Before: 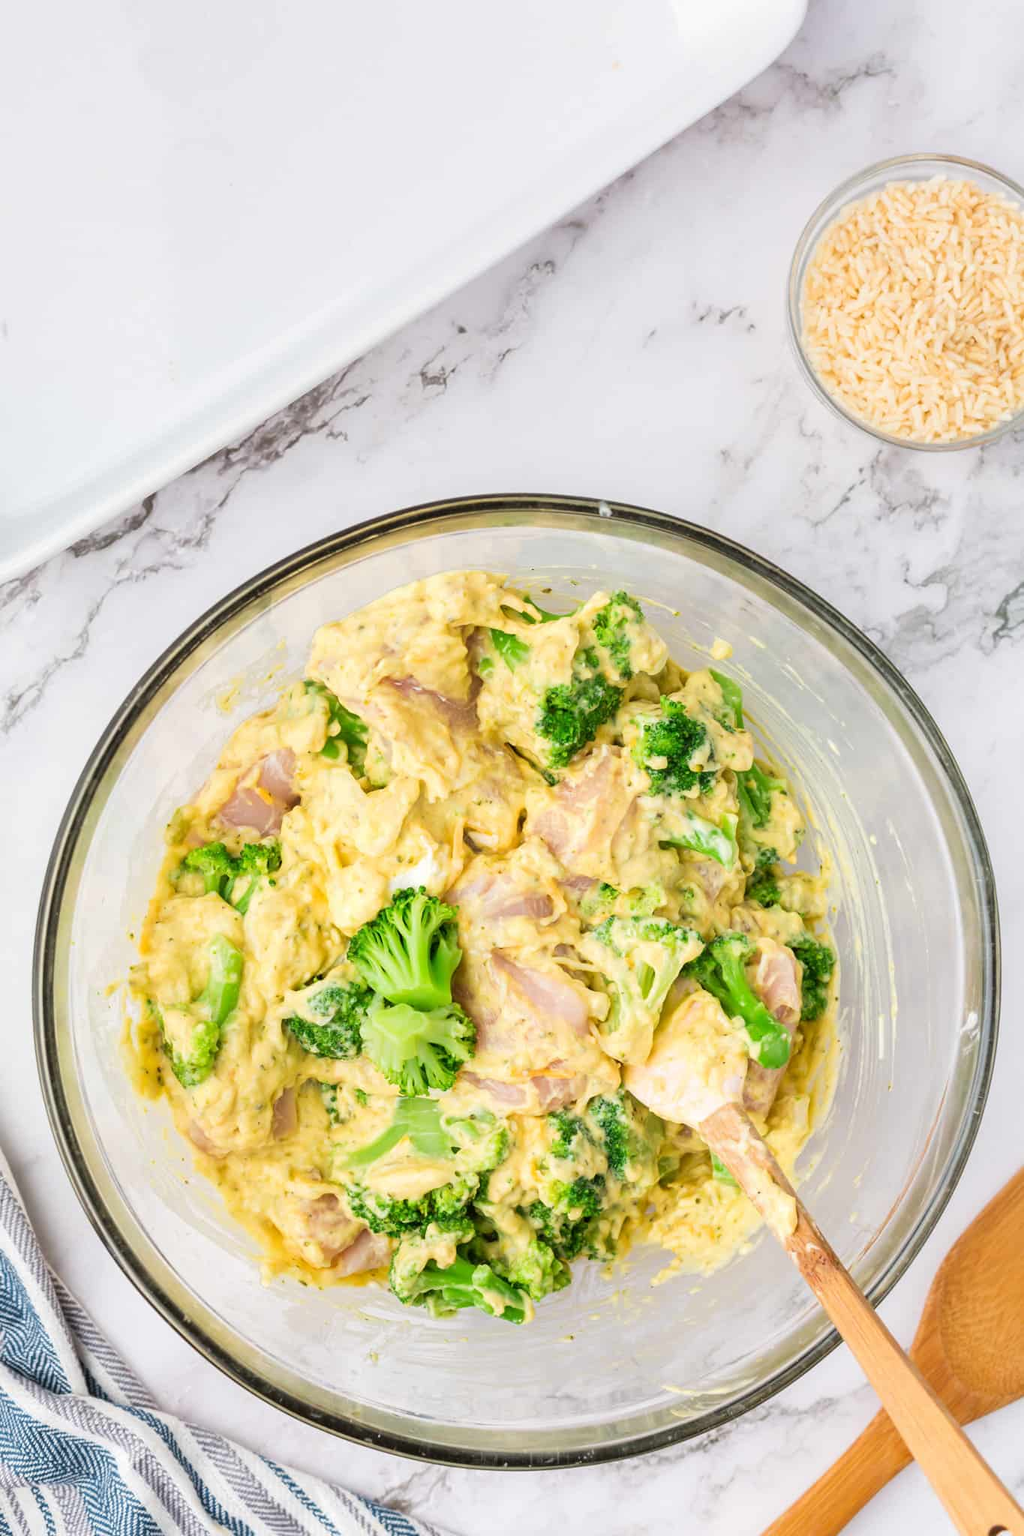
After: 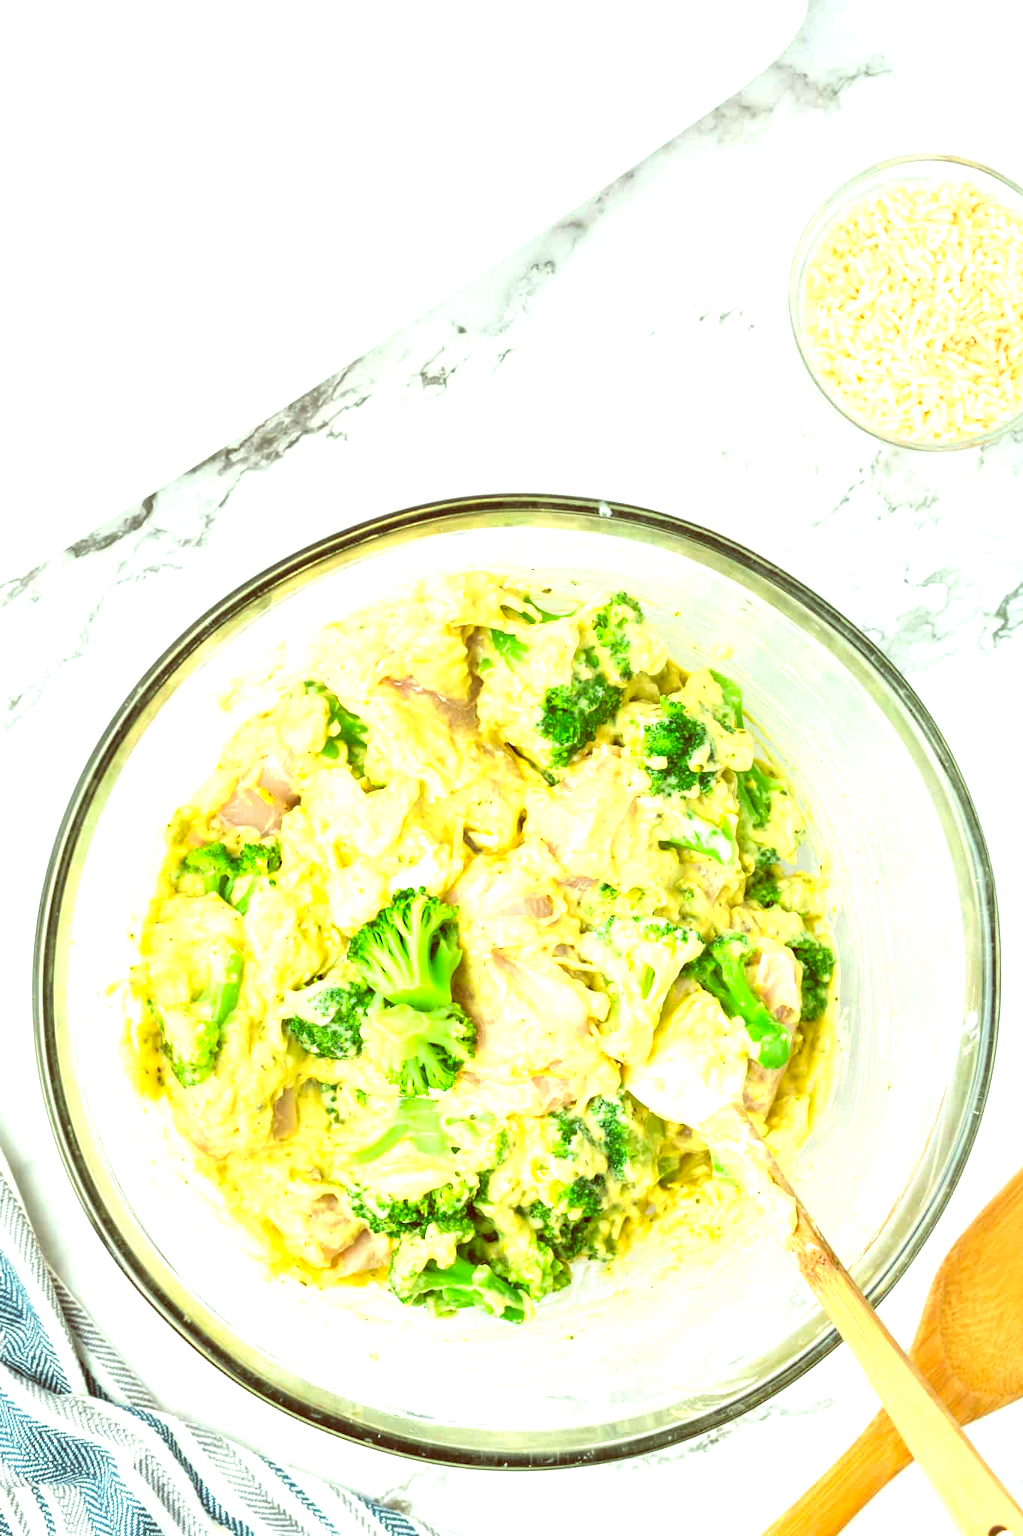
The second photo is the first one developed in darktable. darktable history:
exposure: black level correction -0.005, exposure 1.002 EV, compensate highlight preservation false
color balance: lift [1, 1.015, 0.987, 0.985], gamma [1, 0.959, 1.042, 0.958], gain [0.927, 0.938, 1.072, 0.928], contrast 1.5%
